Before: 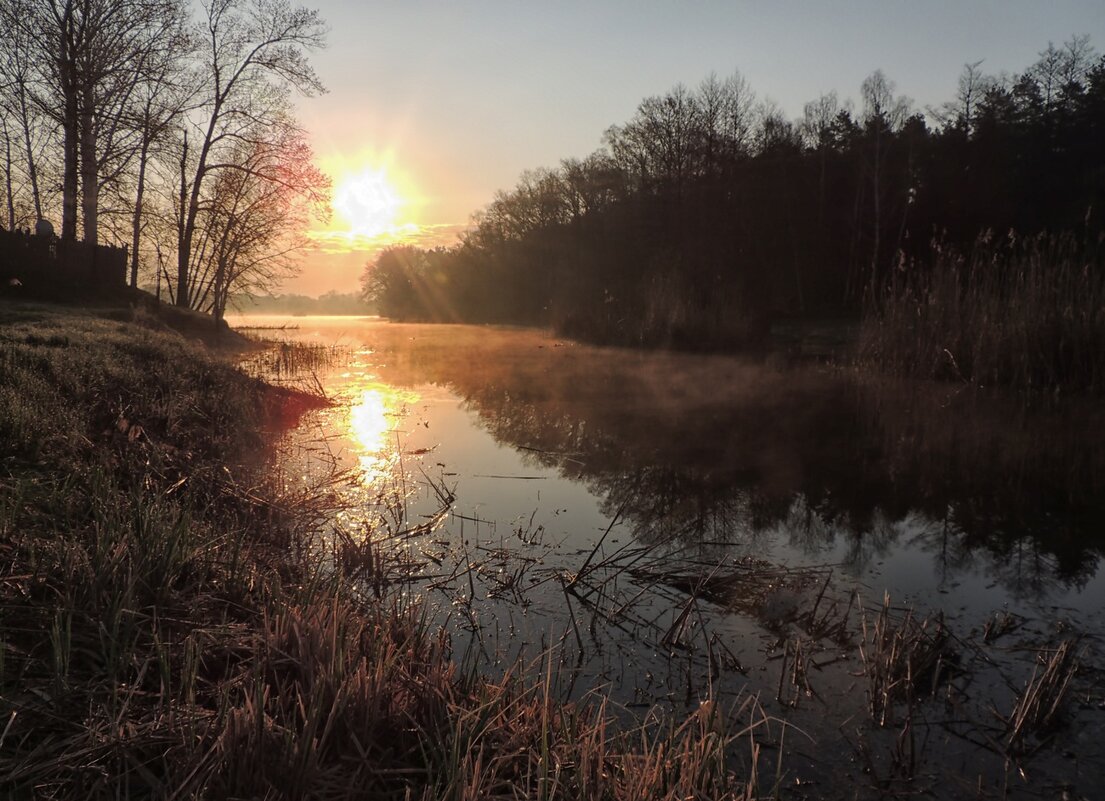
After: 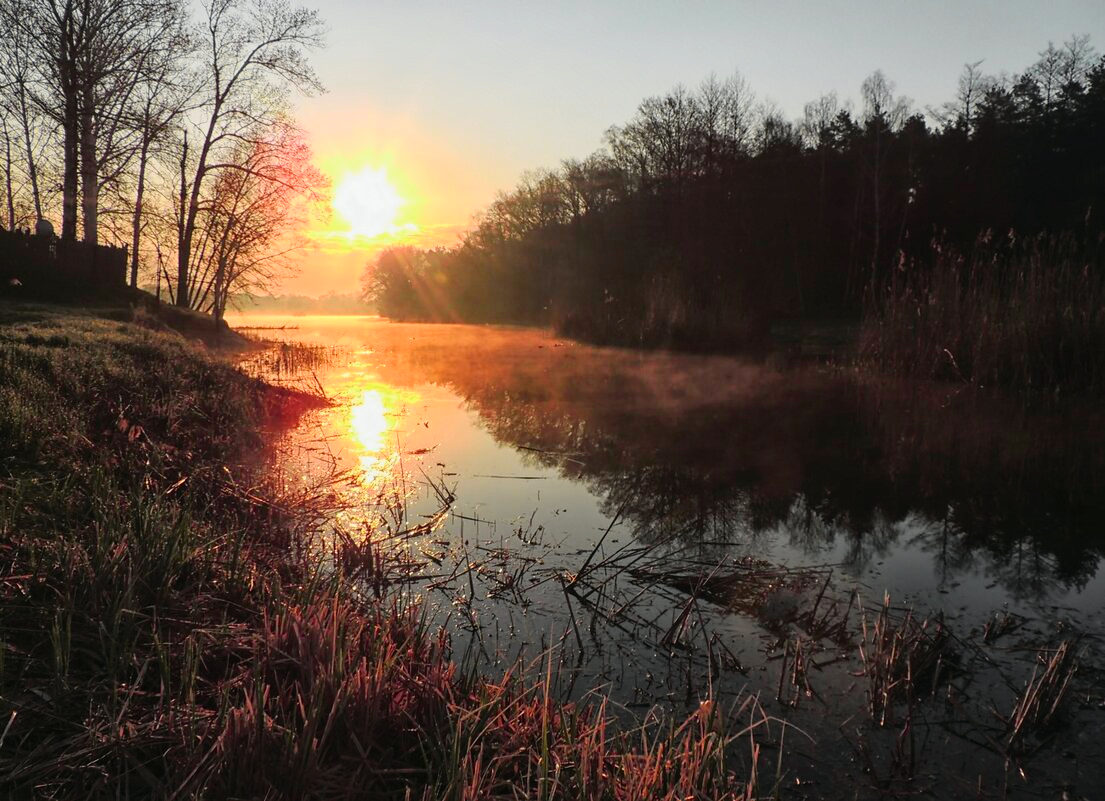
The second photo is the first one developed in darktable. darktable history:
tone curve: curves: ch0 [(0, 0.012) (0.144, 0.137) (0.326, 0.386) (0.489, 0.573) (0.656, 0.763) (0.849, 0.902) (1, 0.974)]; ch1 [(0, 0) (0.366, 0.367) (0.475, 0.453) (0.494, 0.493) (0.504, 0.497) (0.544, 0.579) (0.562, 0.619) (0.622, 0.694) (1, 1)]; ch2 [(0, 0) (0.333, 0.346) (0.375, 0.375) (0.424, 0.43) (0.476, 0.492) (0.502, 0.503) (0.533, 0.541) (0.572, 0.615) (0.605, 0.656) (0.641, 0.709) (1, 1)], color space Lab, independent channels, preserve colors none
